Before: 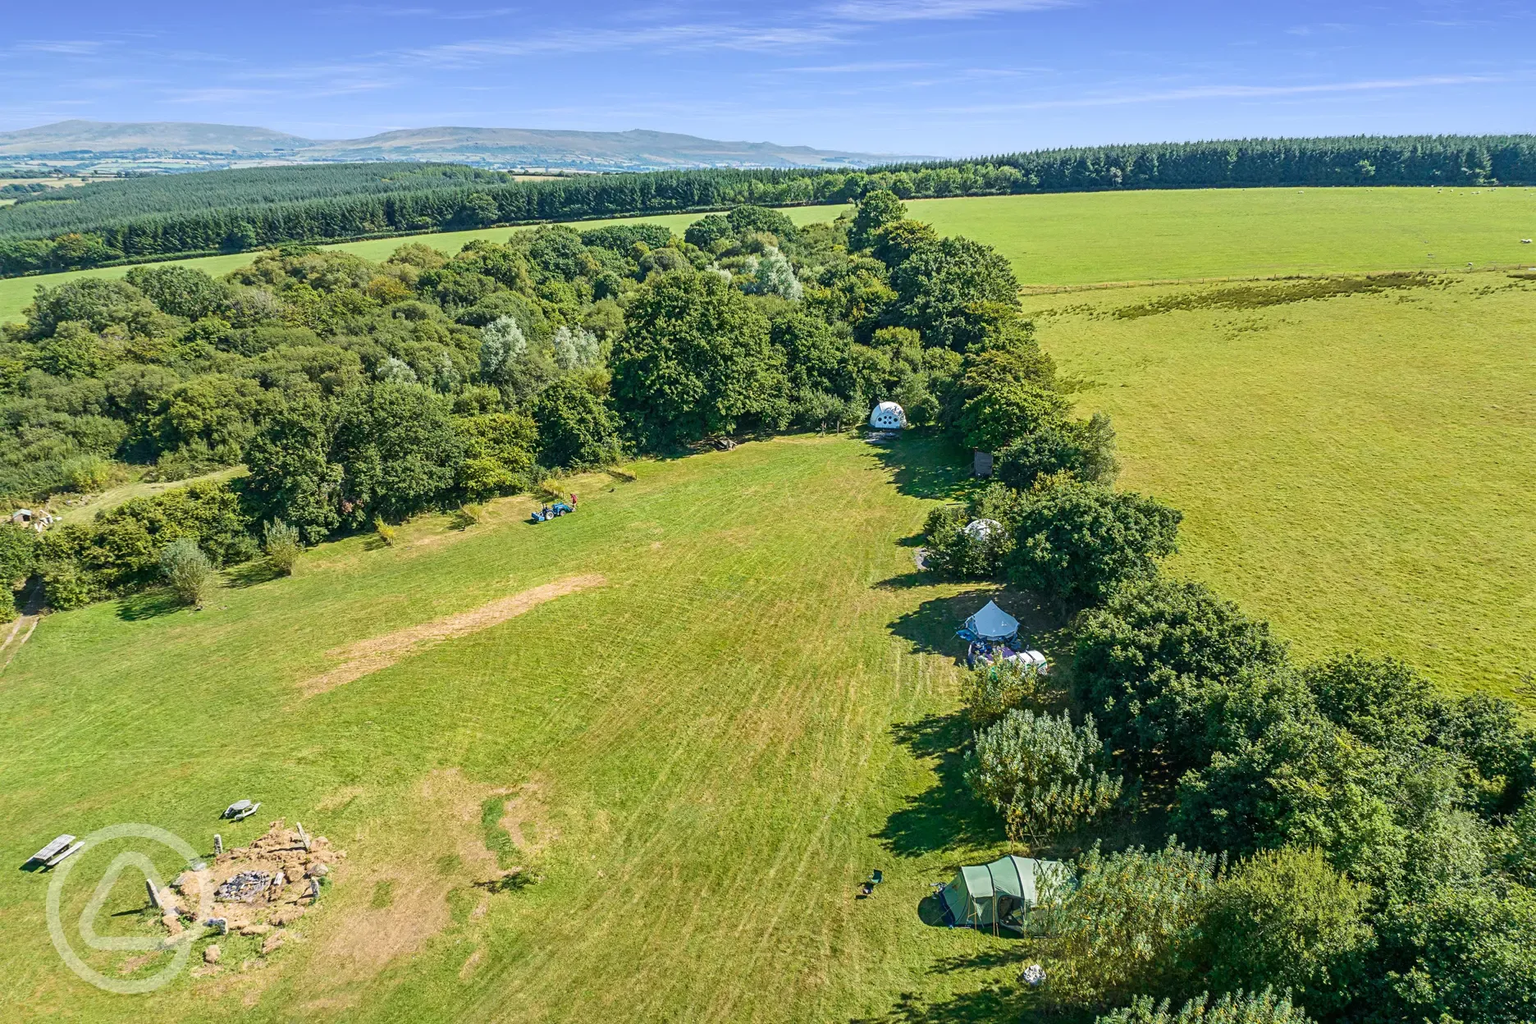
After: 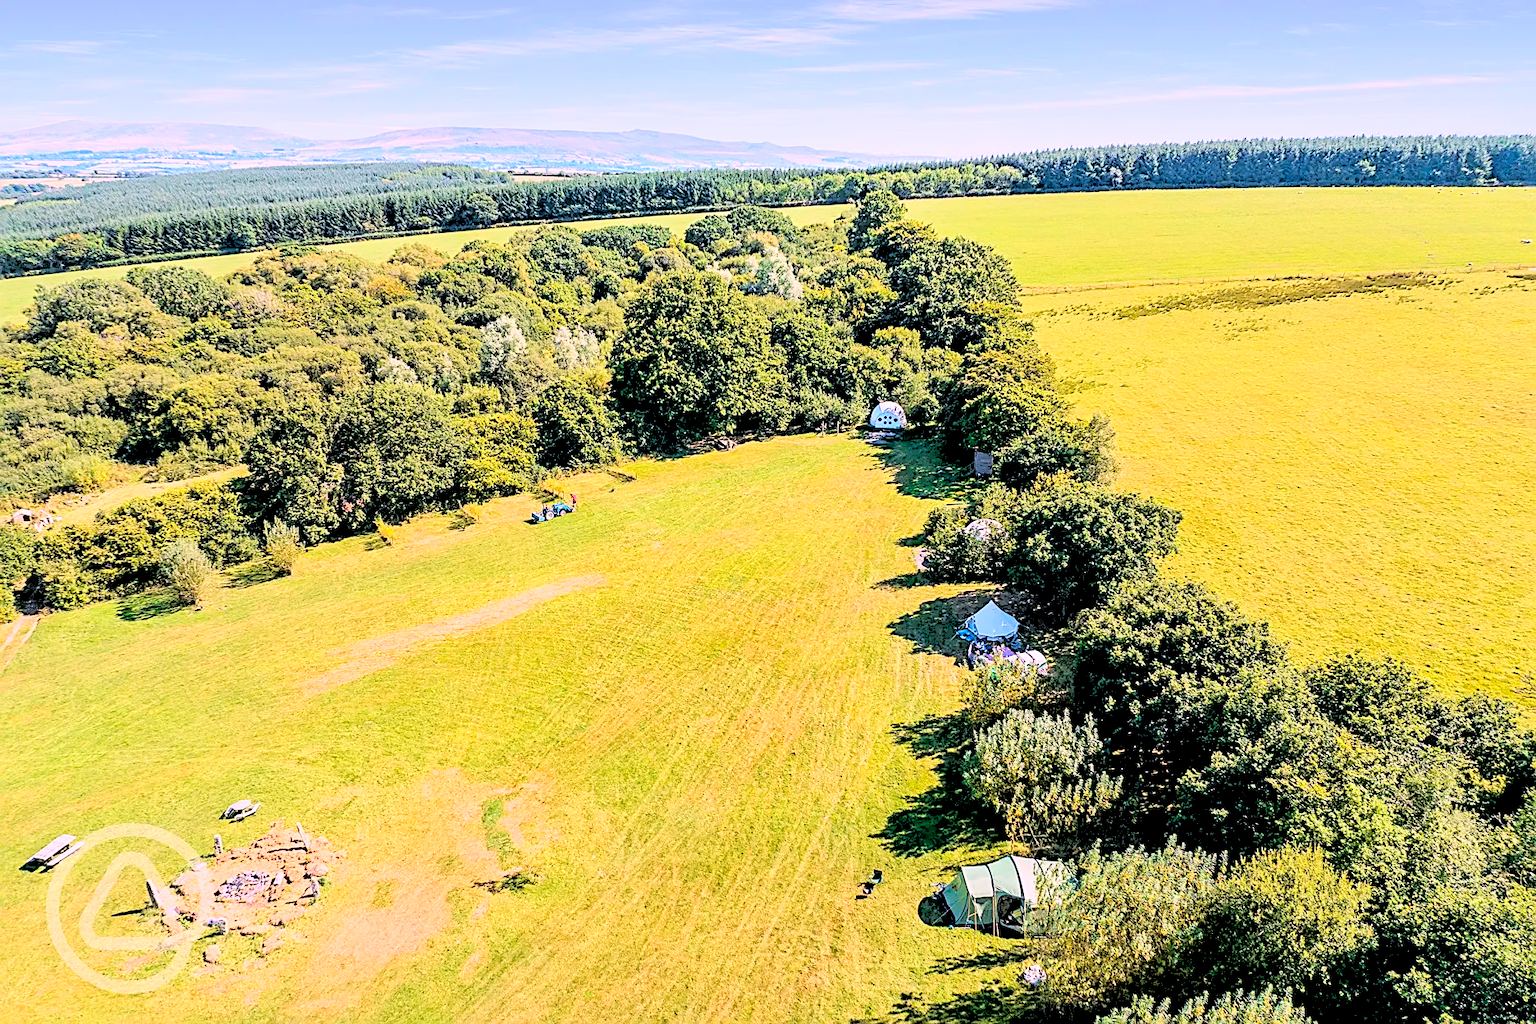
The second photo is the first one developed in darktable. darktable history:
white balance: red 1.188, blue 1.11
rgb levels: levels [[0.027, 0.429, 0.996], [0, 0.5, 1], [0, 0.5, 1]]
sharpen: on, module defaults
contrast brightness saturation: contrast 0.2, brightness 0.16, saturation 0.22
